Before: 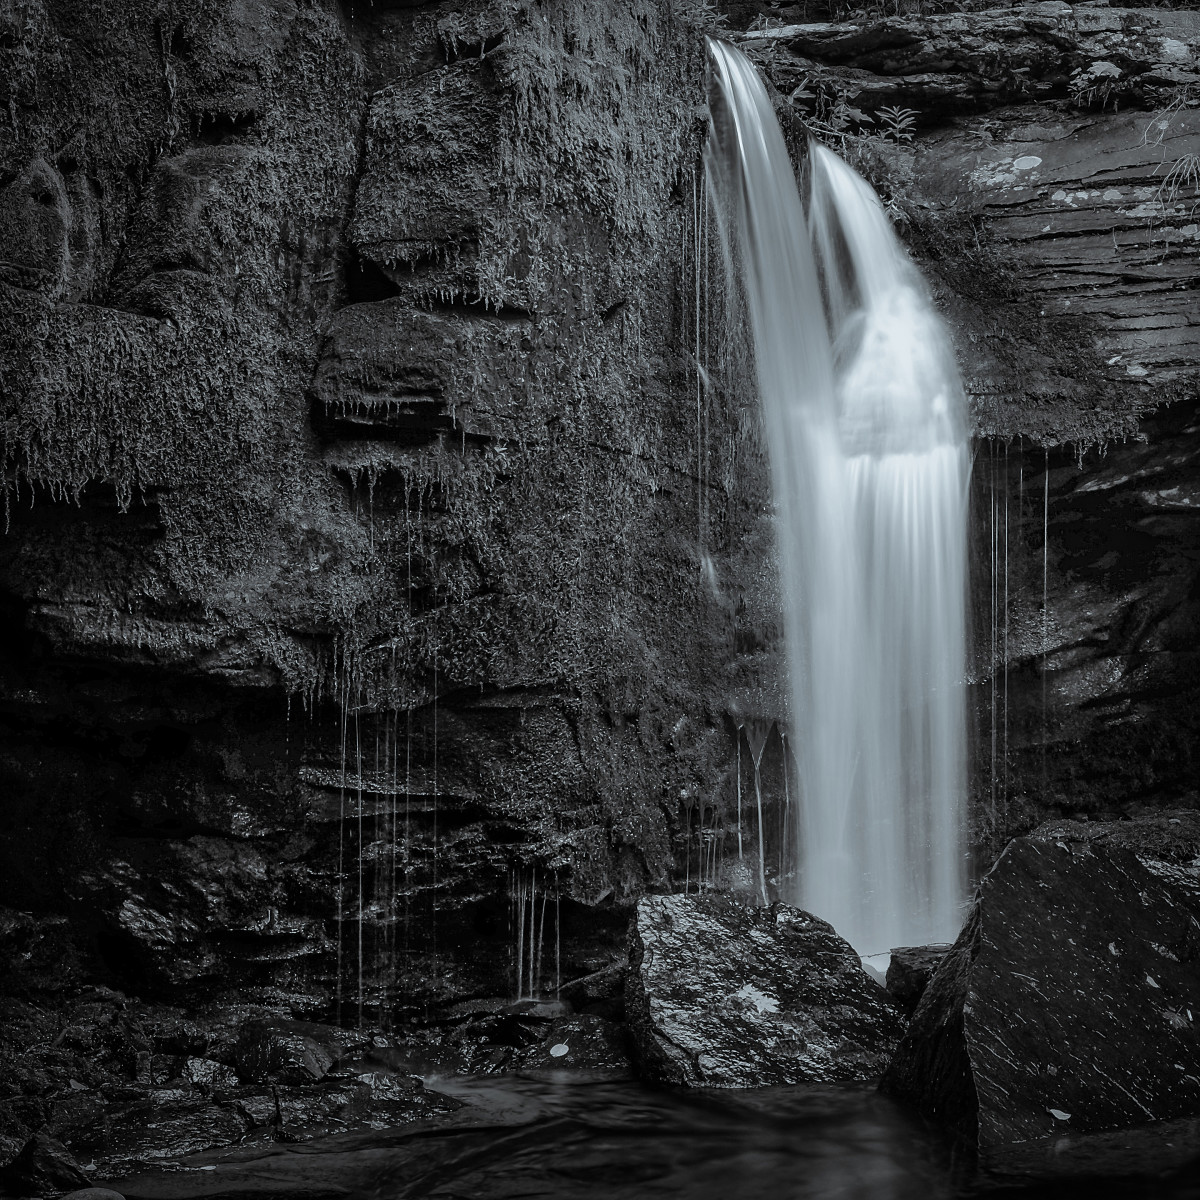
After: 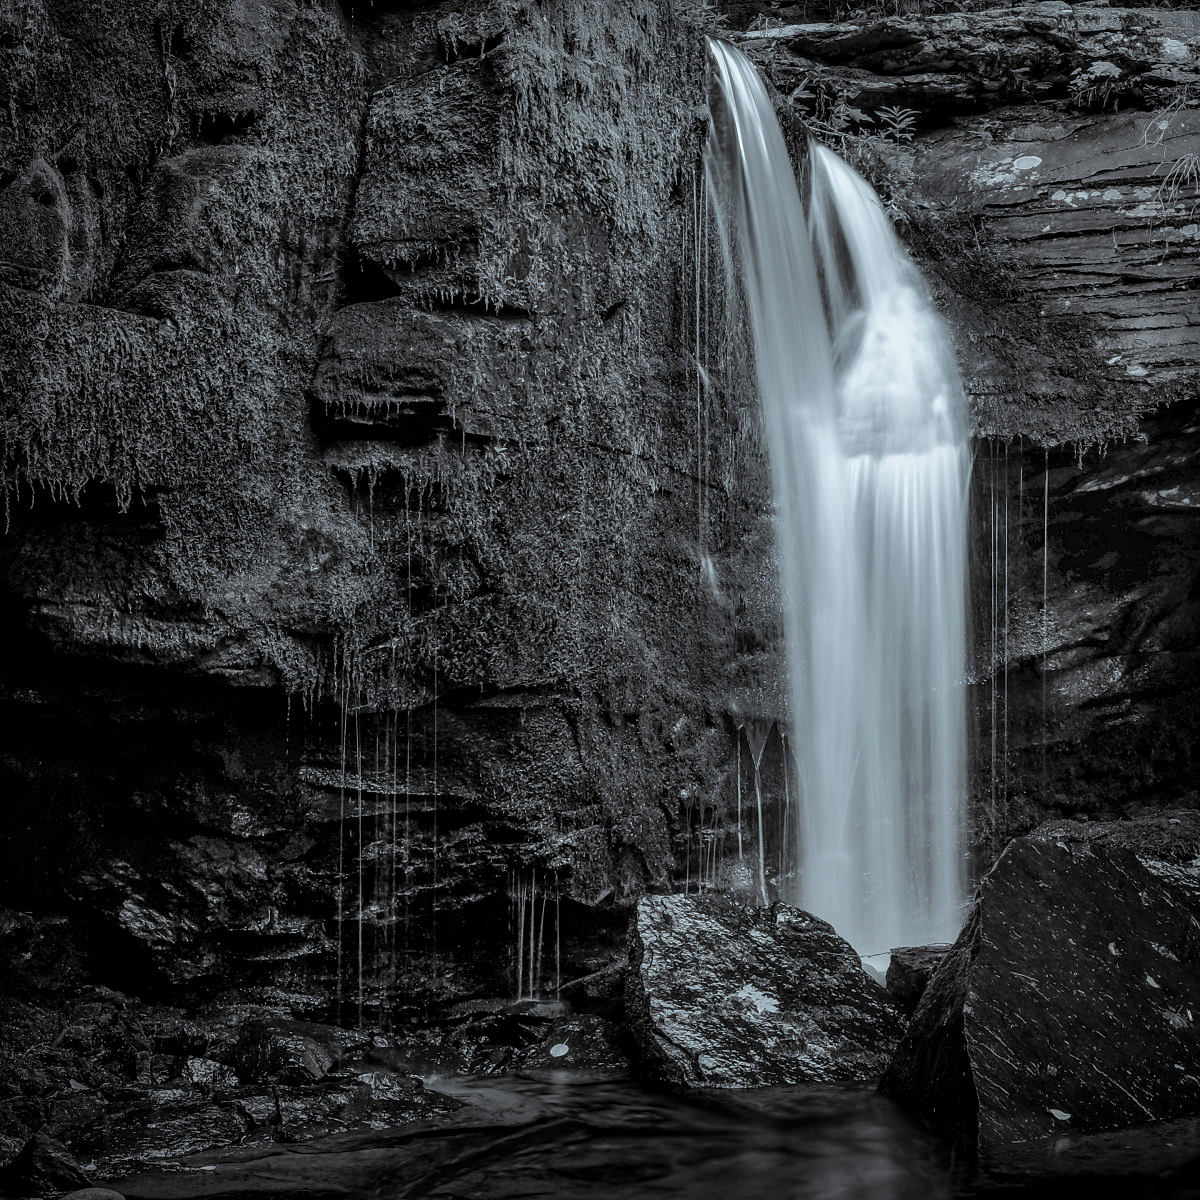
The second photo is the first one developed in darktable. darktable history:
color balance rgb: perceptual saturation grading › global saturation 30%, global vibrance 10%
local contrast: detail 130%
exposure: exposure -0.04 EV, compensate highlight preservation false
